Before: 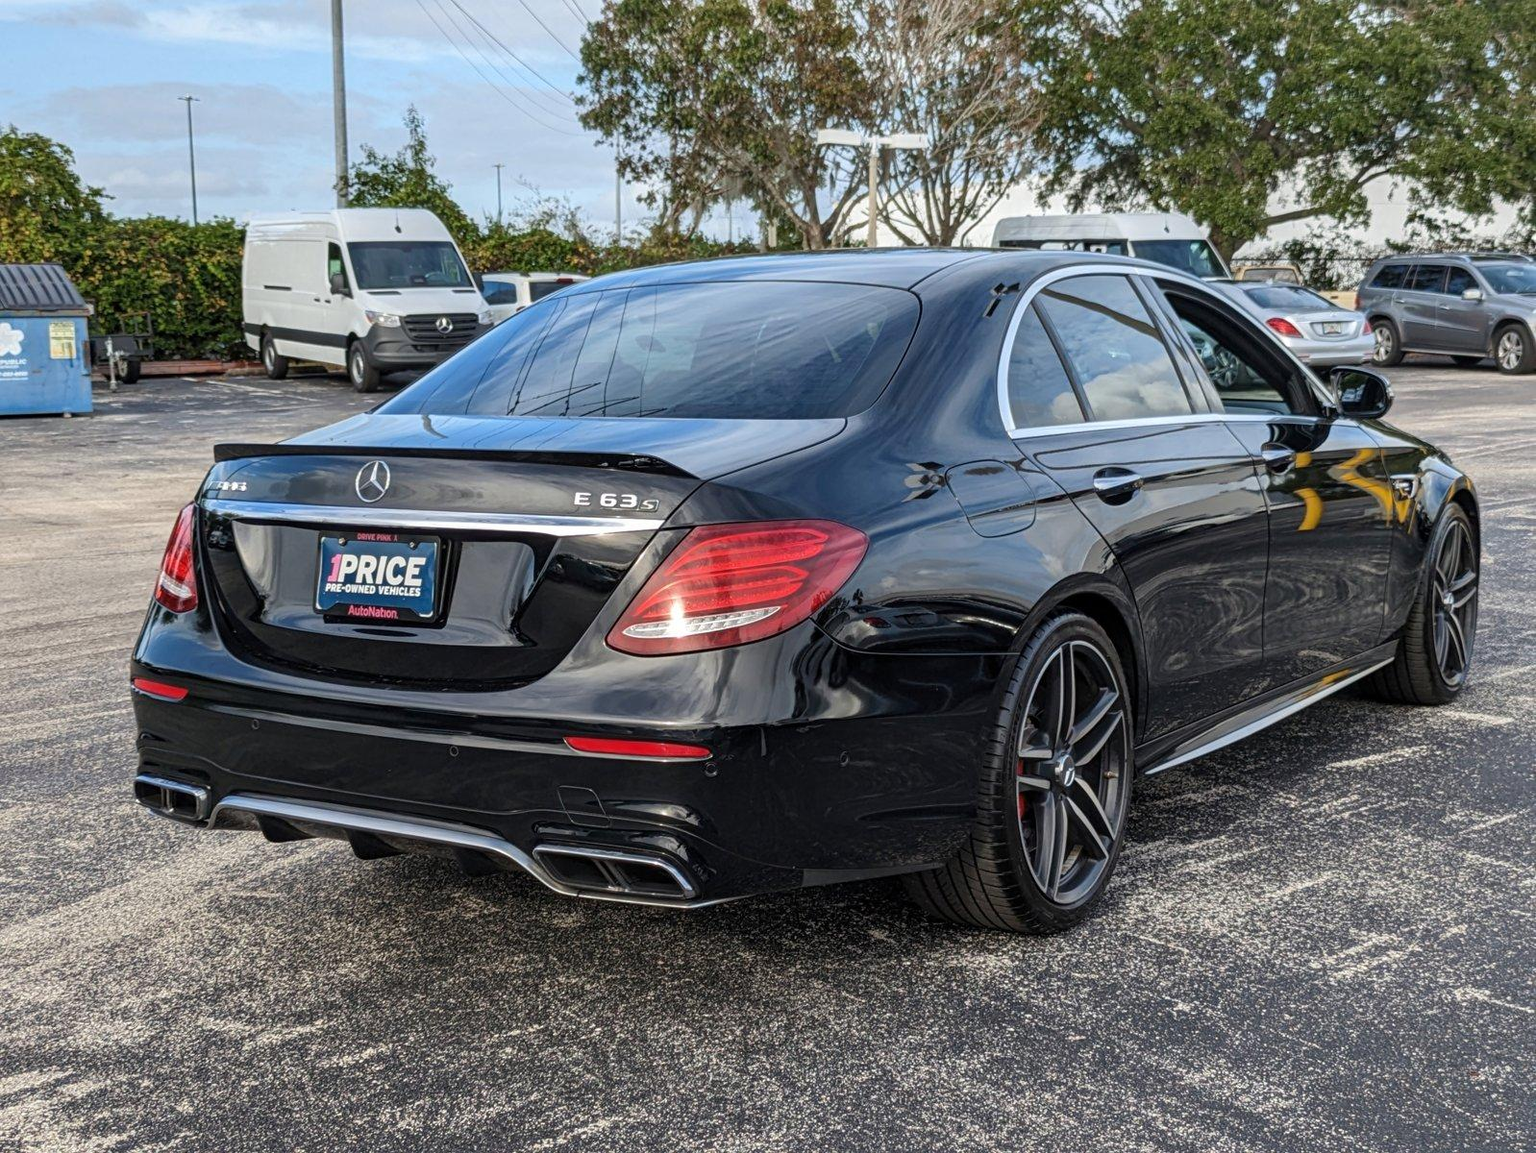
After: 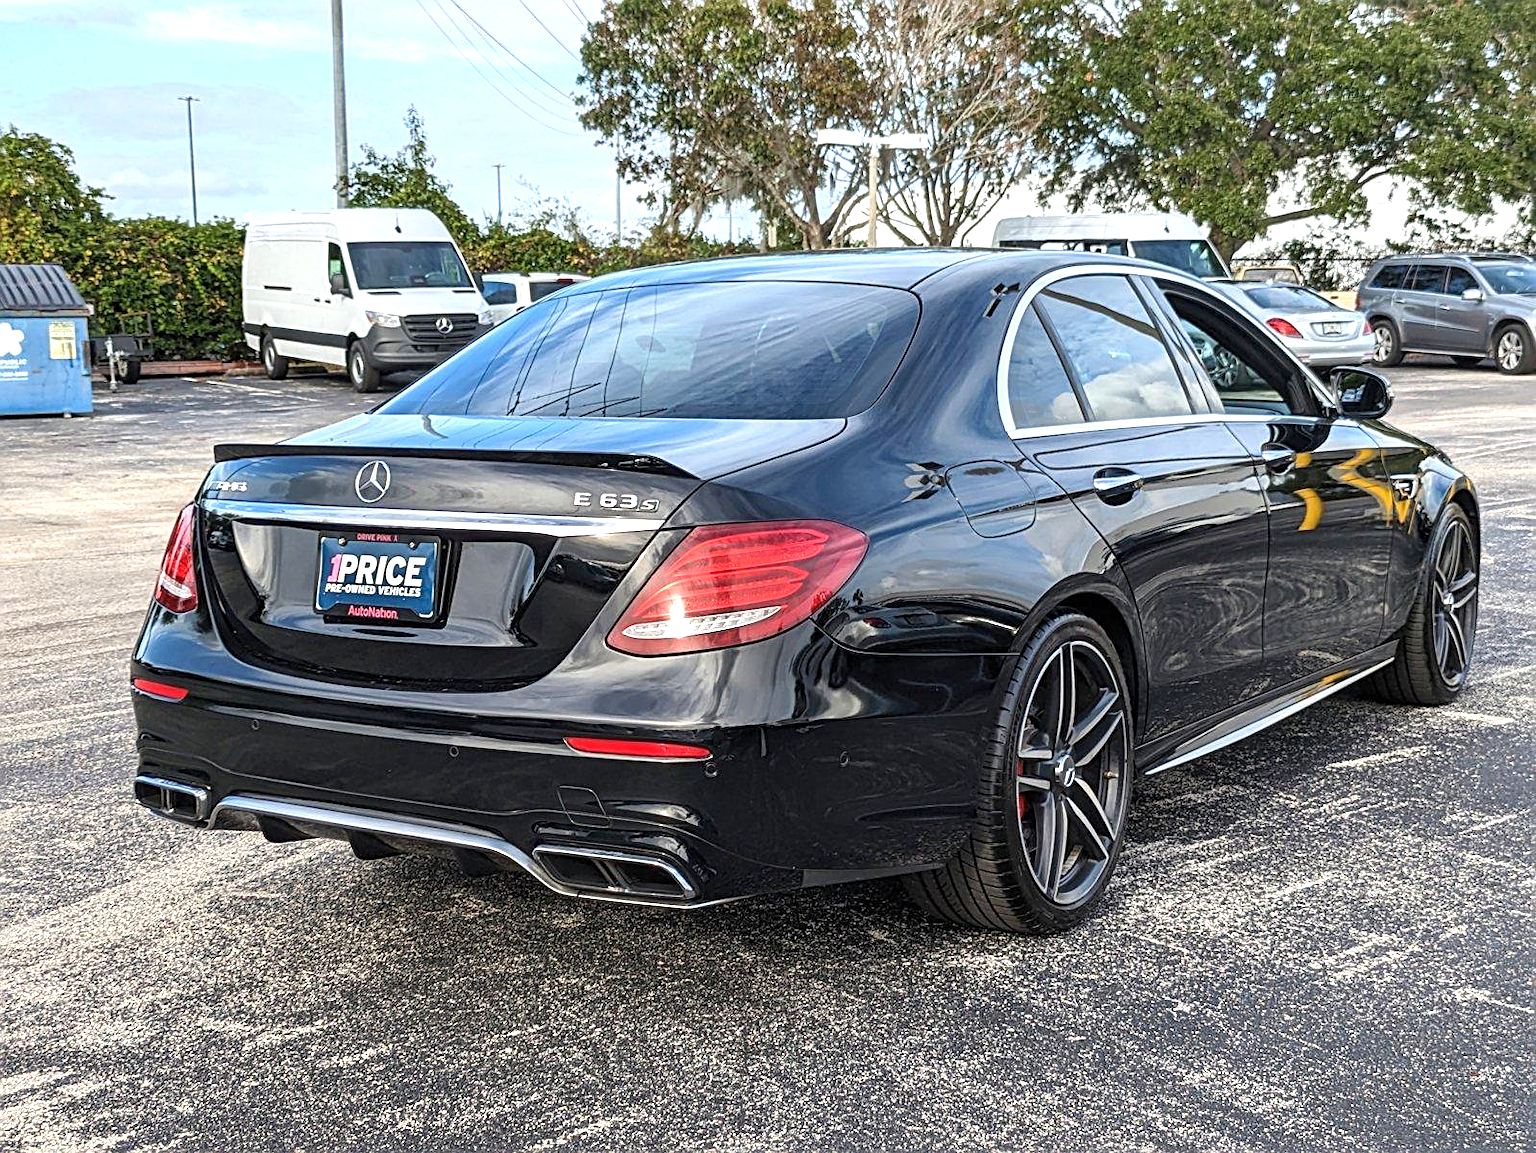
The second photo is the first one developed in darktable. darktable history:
sharpen: on, module defaults
exposure: black level correction 0, exposure 0.699 EV, compensate exposure bias true, compensate highlight preservation false
